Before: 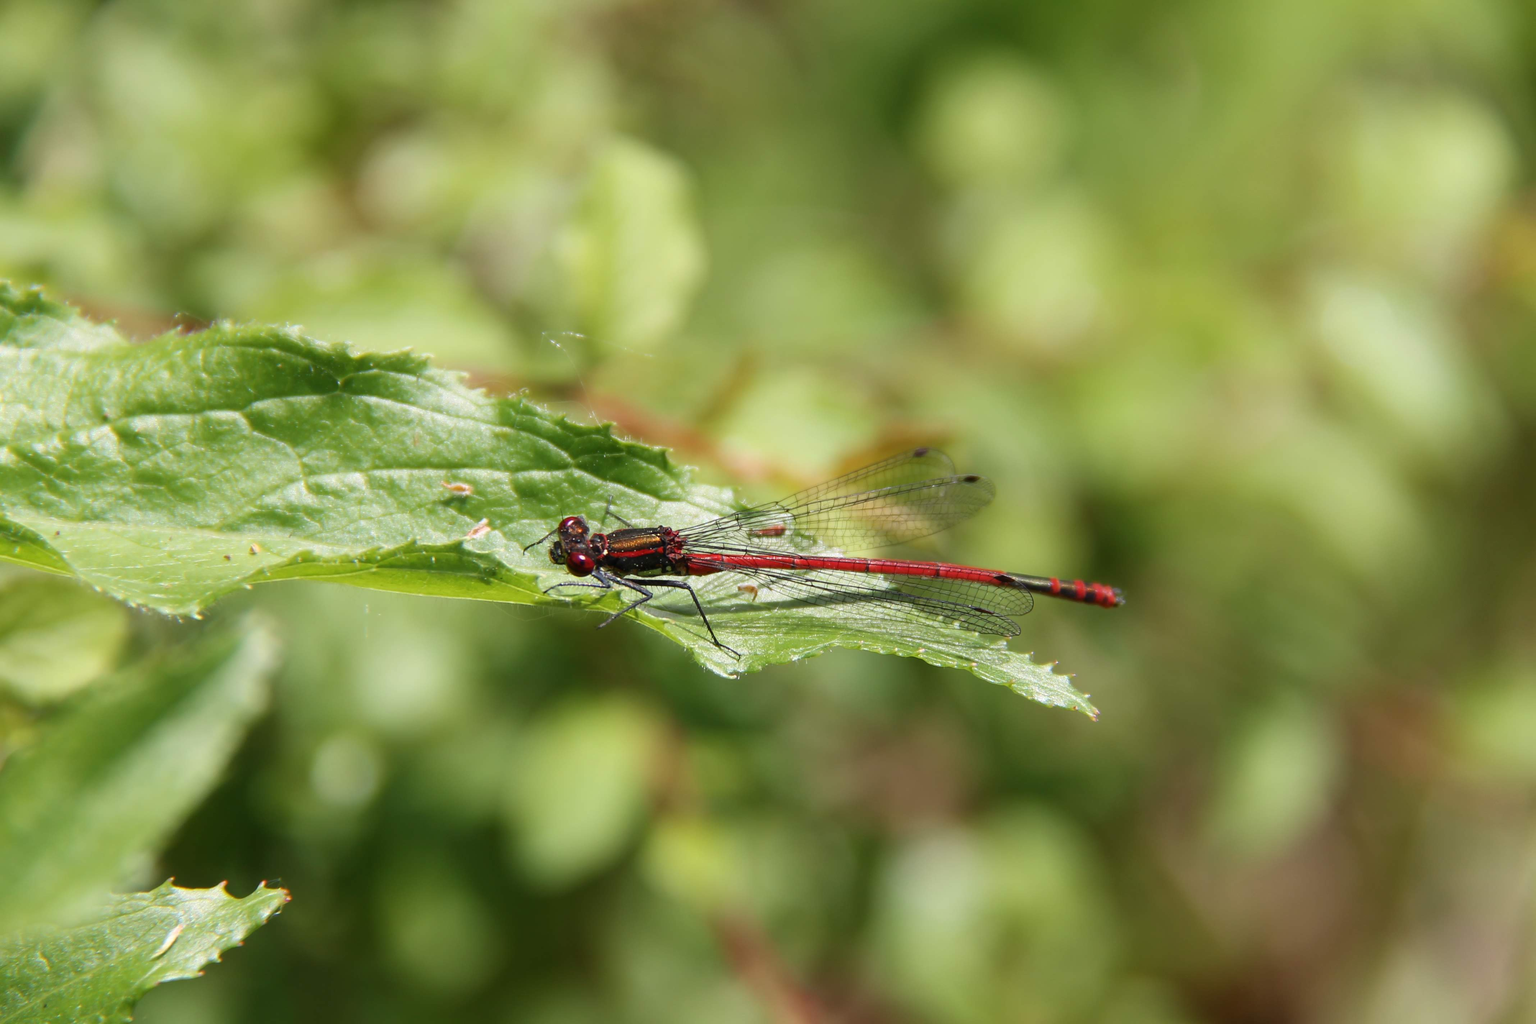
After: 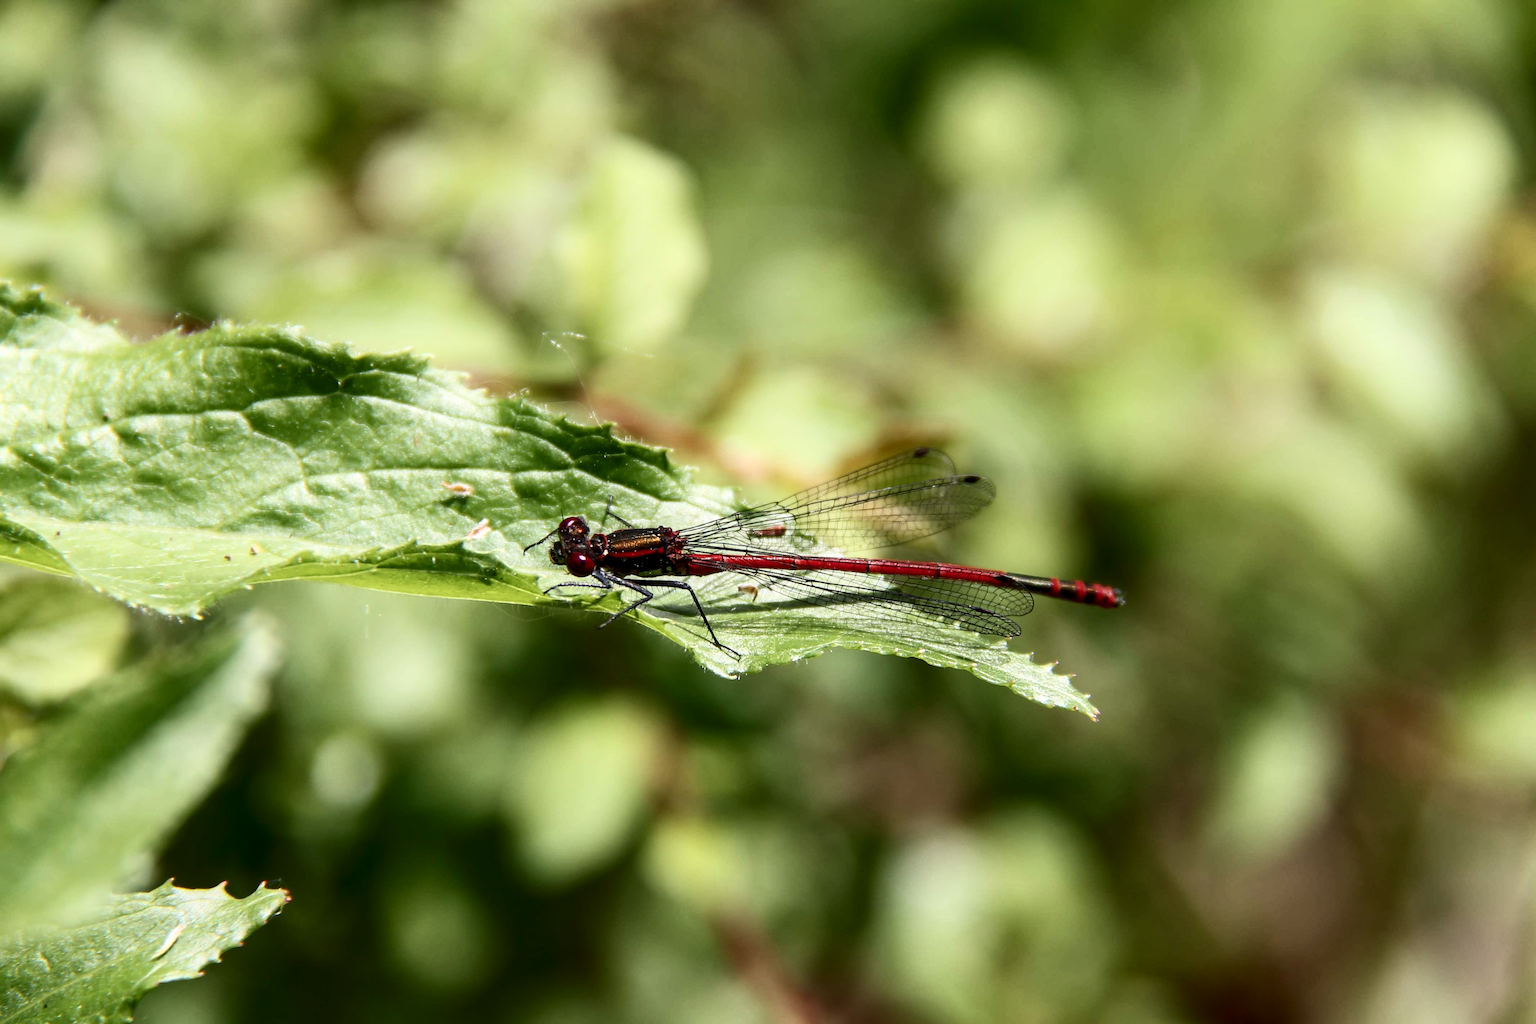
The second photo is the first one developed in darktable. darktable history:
contrast brightness saturation: contrast 0.28
exposure: exposure -0.242 EV, compensate highlight preservation false
local contrast: highlights 83%, shadows 81%
shadows and highlights: shadows 0, highlights 40
